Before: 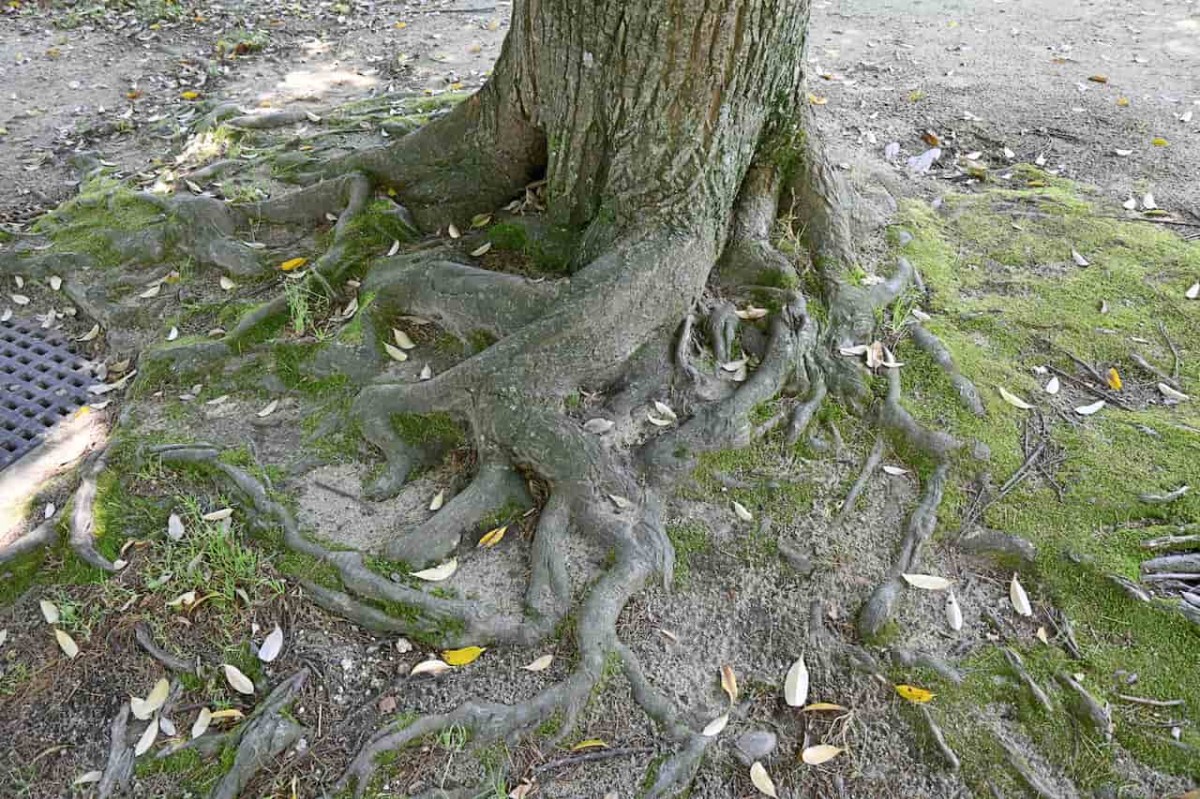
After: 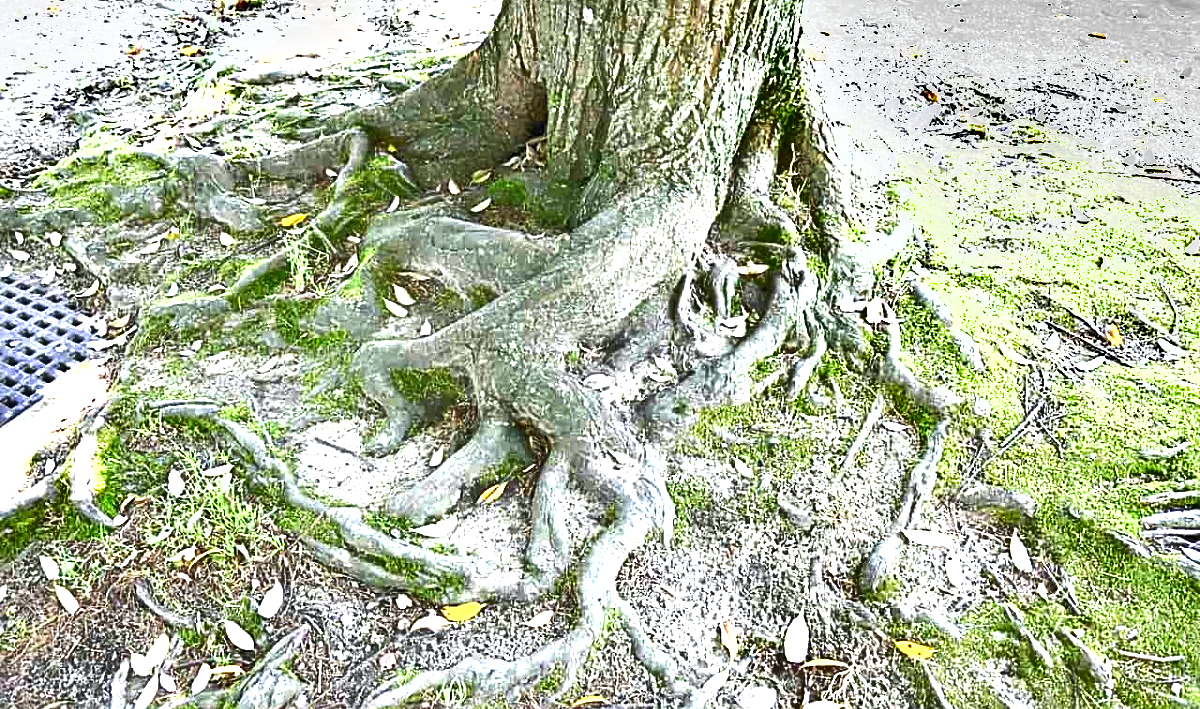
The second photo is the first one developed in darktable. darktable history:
crop and rotate: top 5.609%, bottom 5.609%
shadows and highlights: shadows 53, soften with gaussian
sharpen: on, module defaults
tone equalizer: on, module defaults
white balance: red 0.986, blue 1.01
exposure: black level correction 0, exposure 1.9 EV, compensate highlight preservation false
